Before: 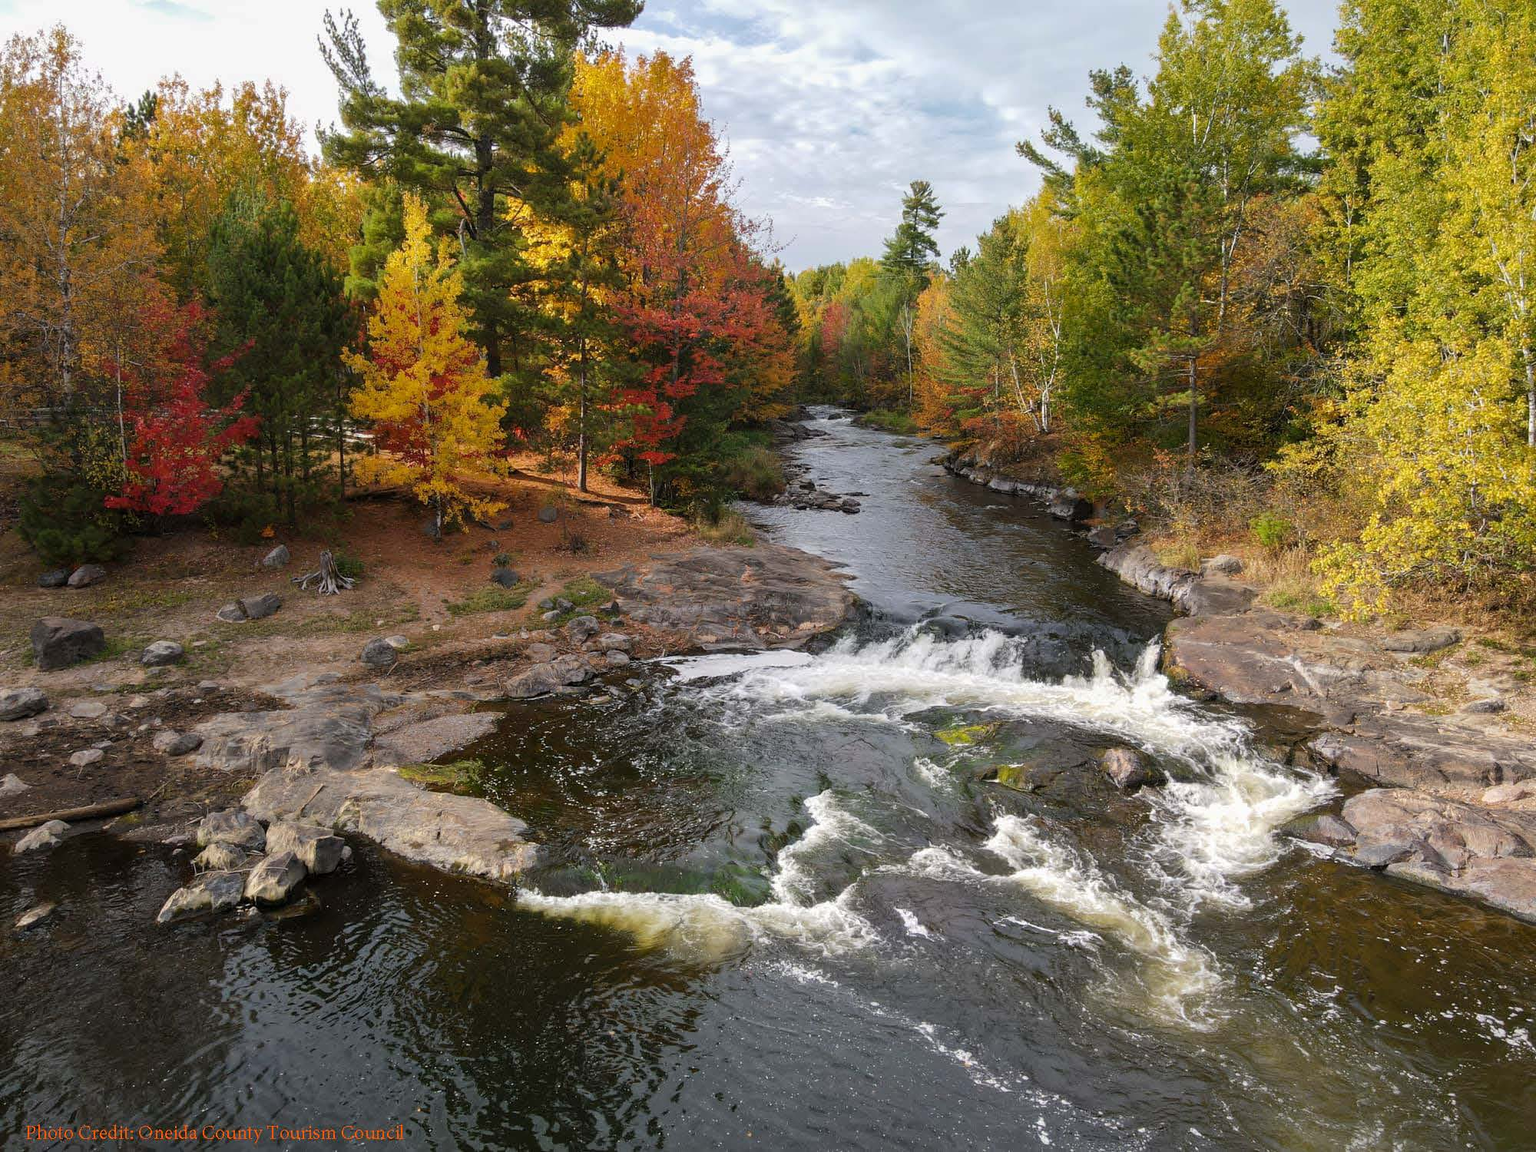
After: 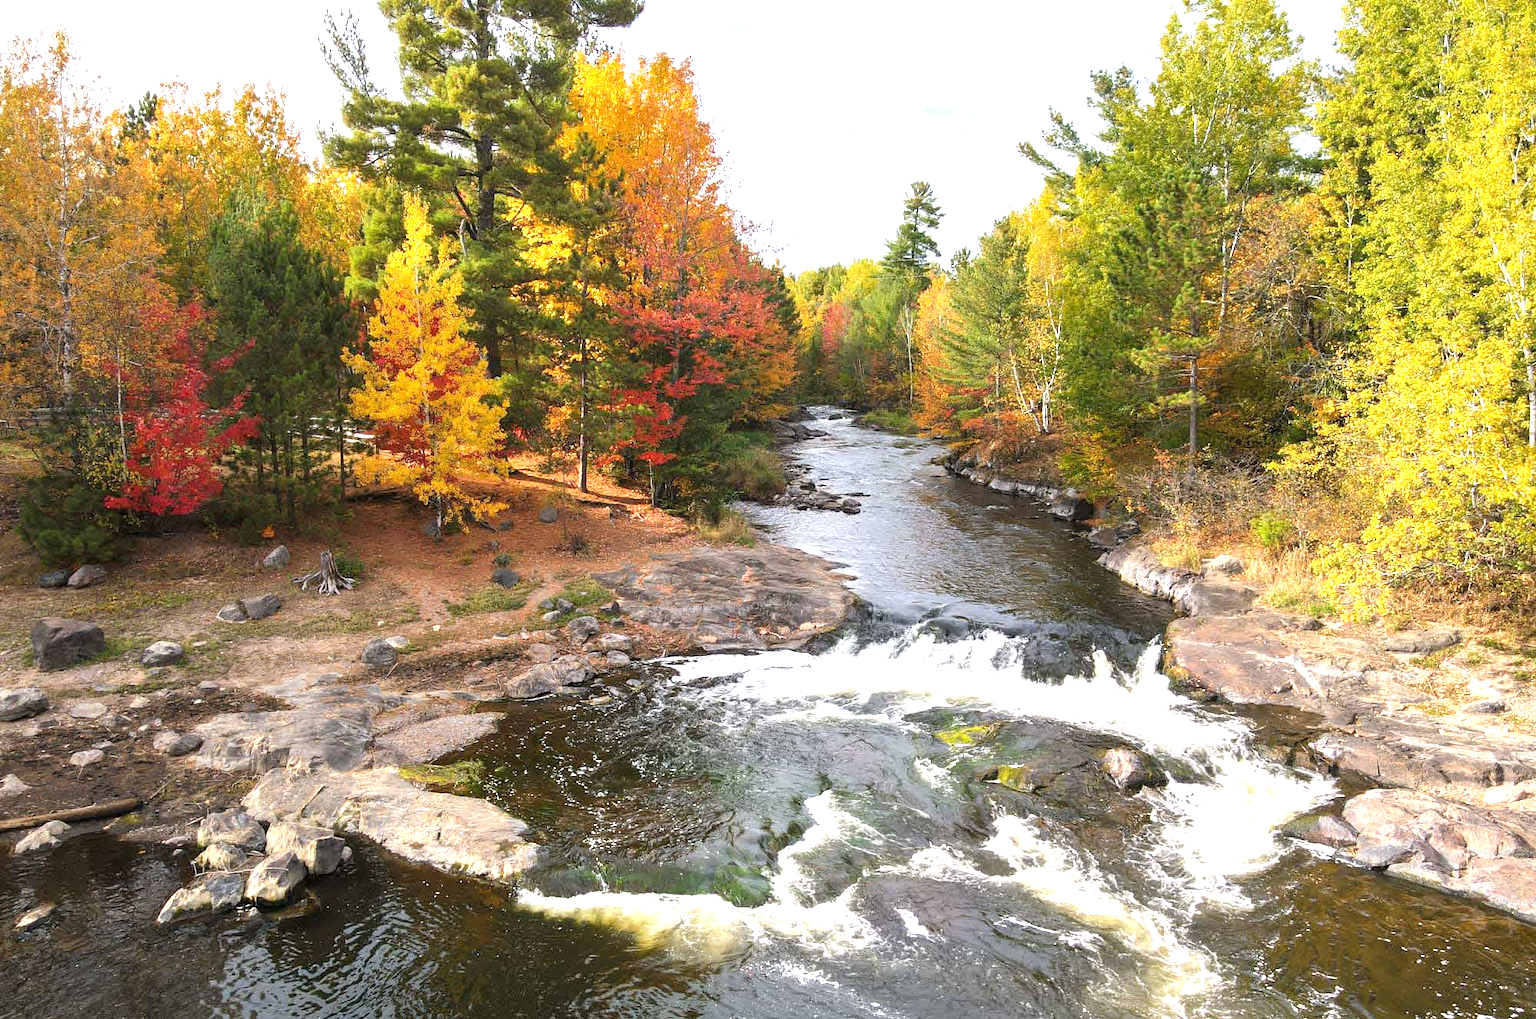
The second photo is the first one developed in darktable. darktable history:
crop and rotate: top 0%, bottom 11.49%
exposure: black level correction 0, exposure 1.2 EV, compensate exposure bias true, compensate highlight preservation false
